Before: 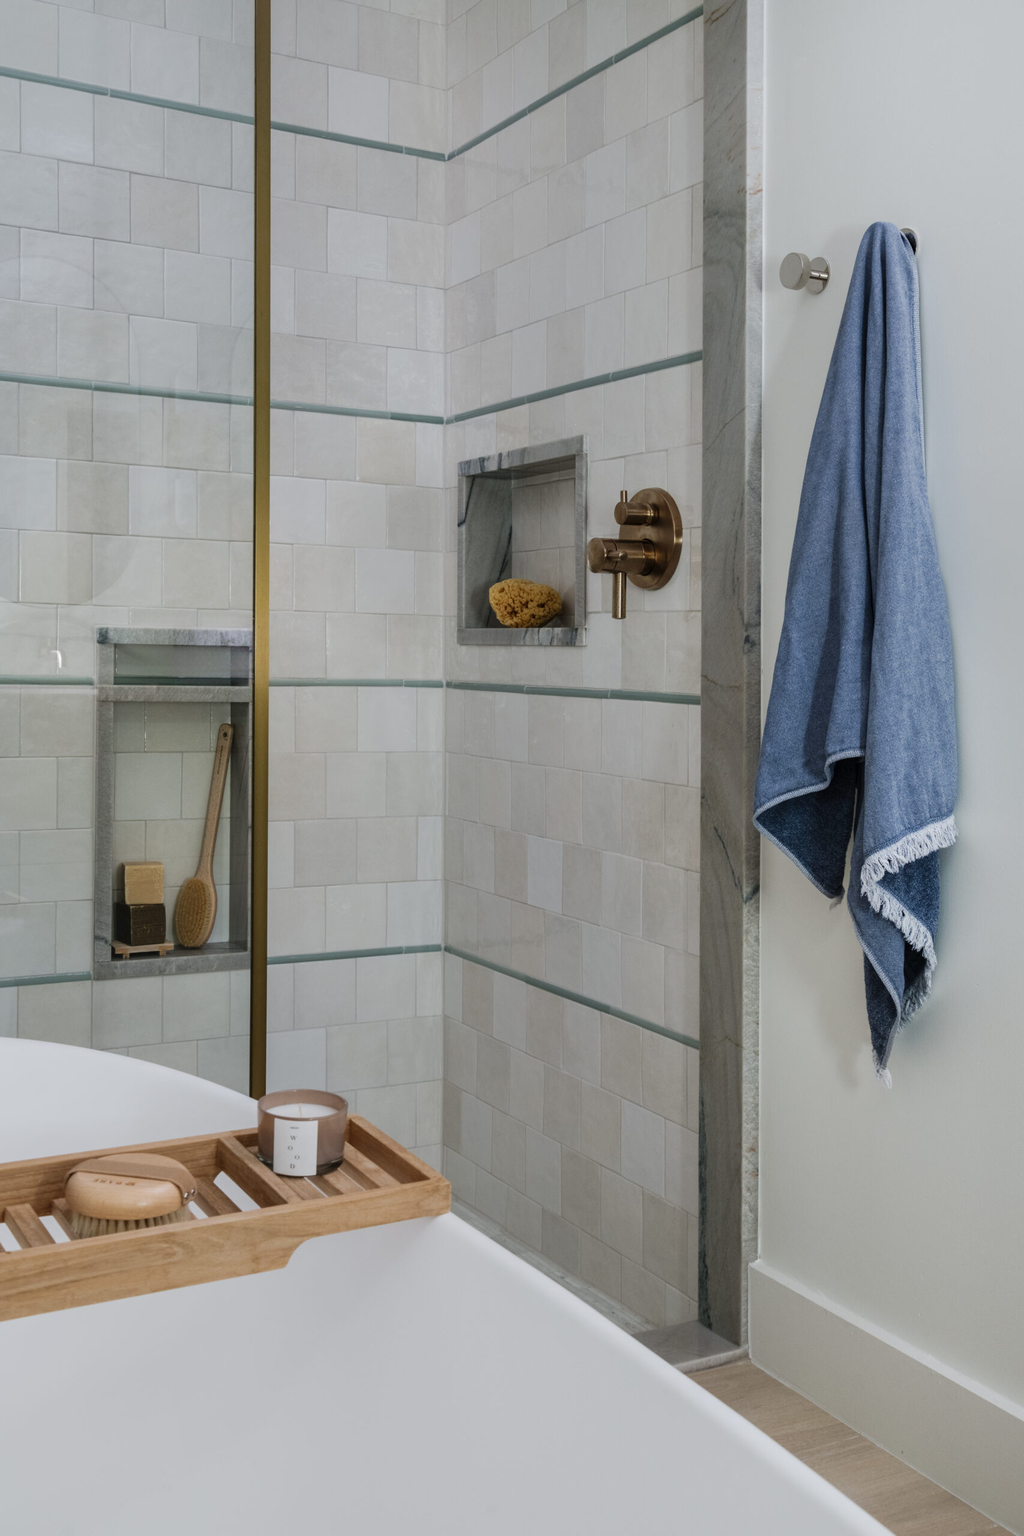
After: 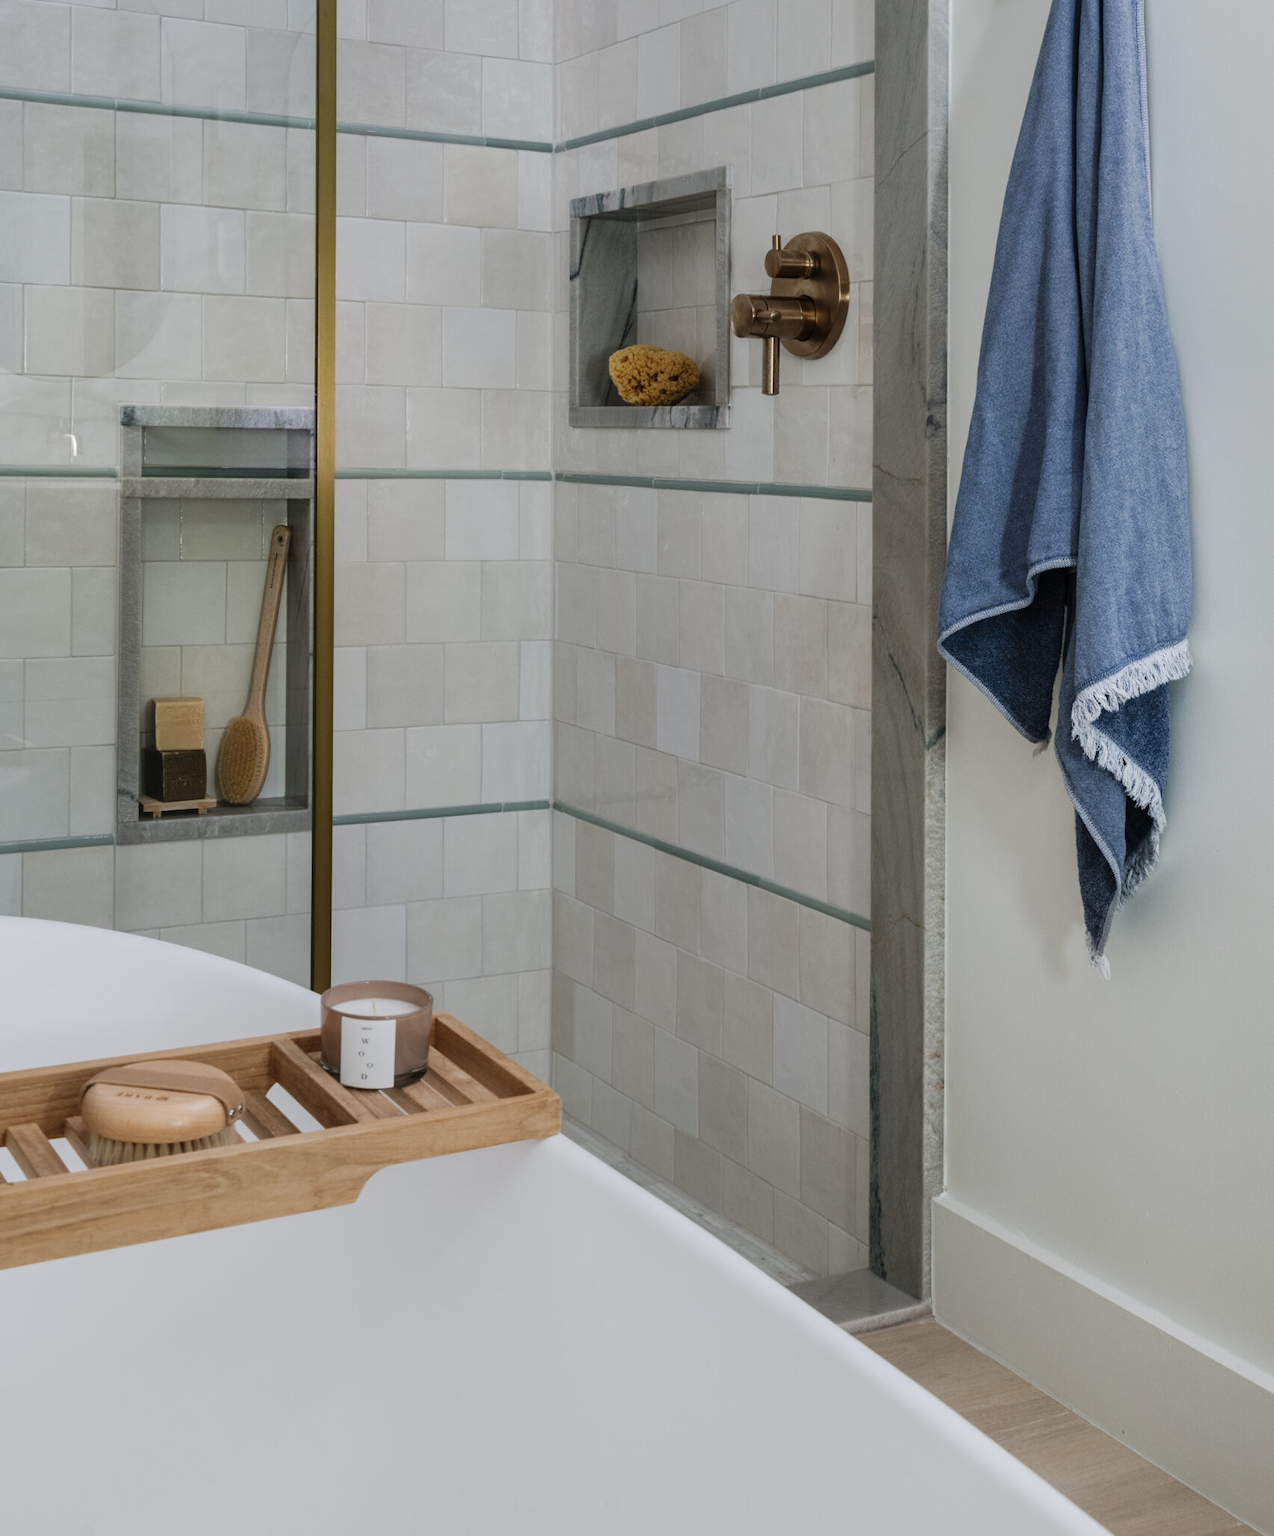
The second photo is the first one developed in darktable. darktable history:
crop and rotate: top 19.678%
